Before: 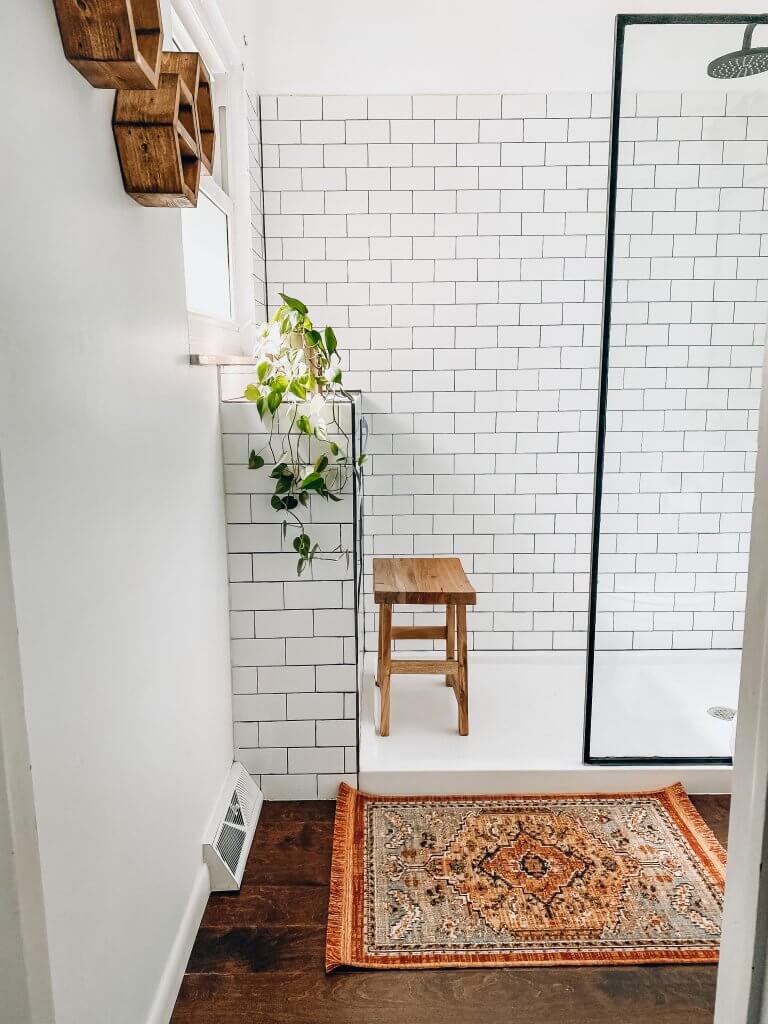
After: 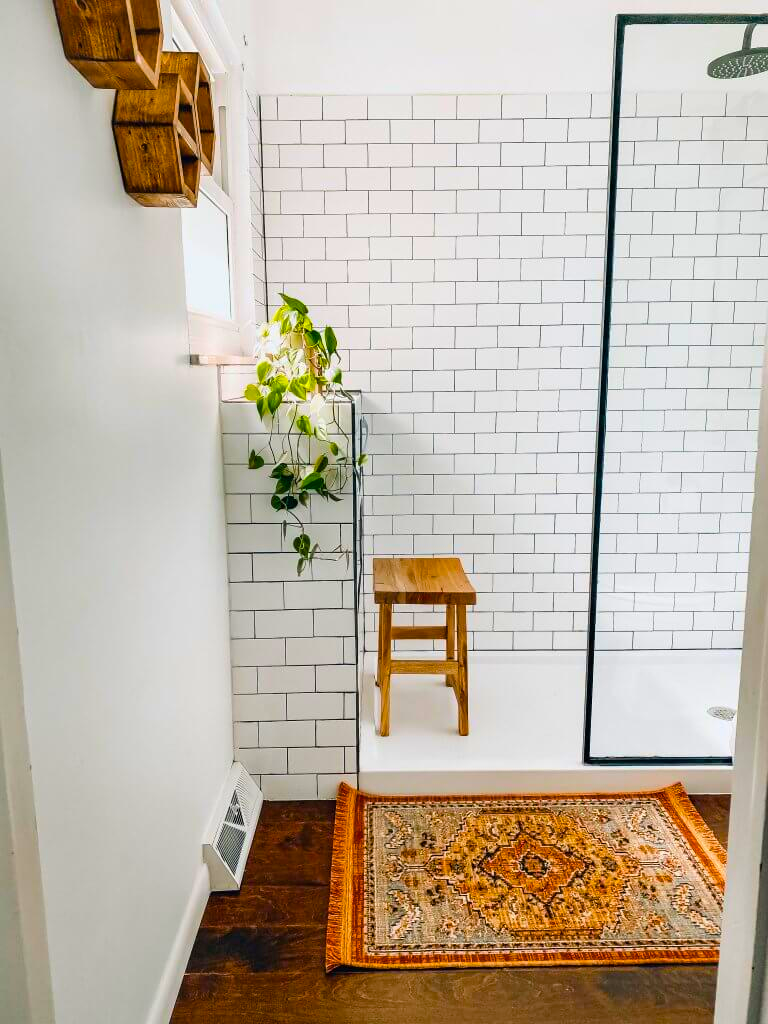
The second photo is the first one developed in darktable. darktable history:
color balance rgb: power › hue 309.1°, perceptual saturation grading › global saturation 29.977%, global vibrance 50.688%
